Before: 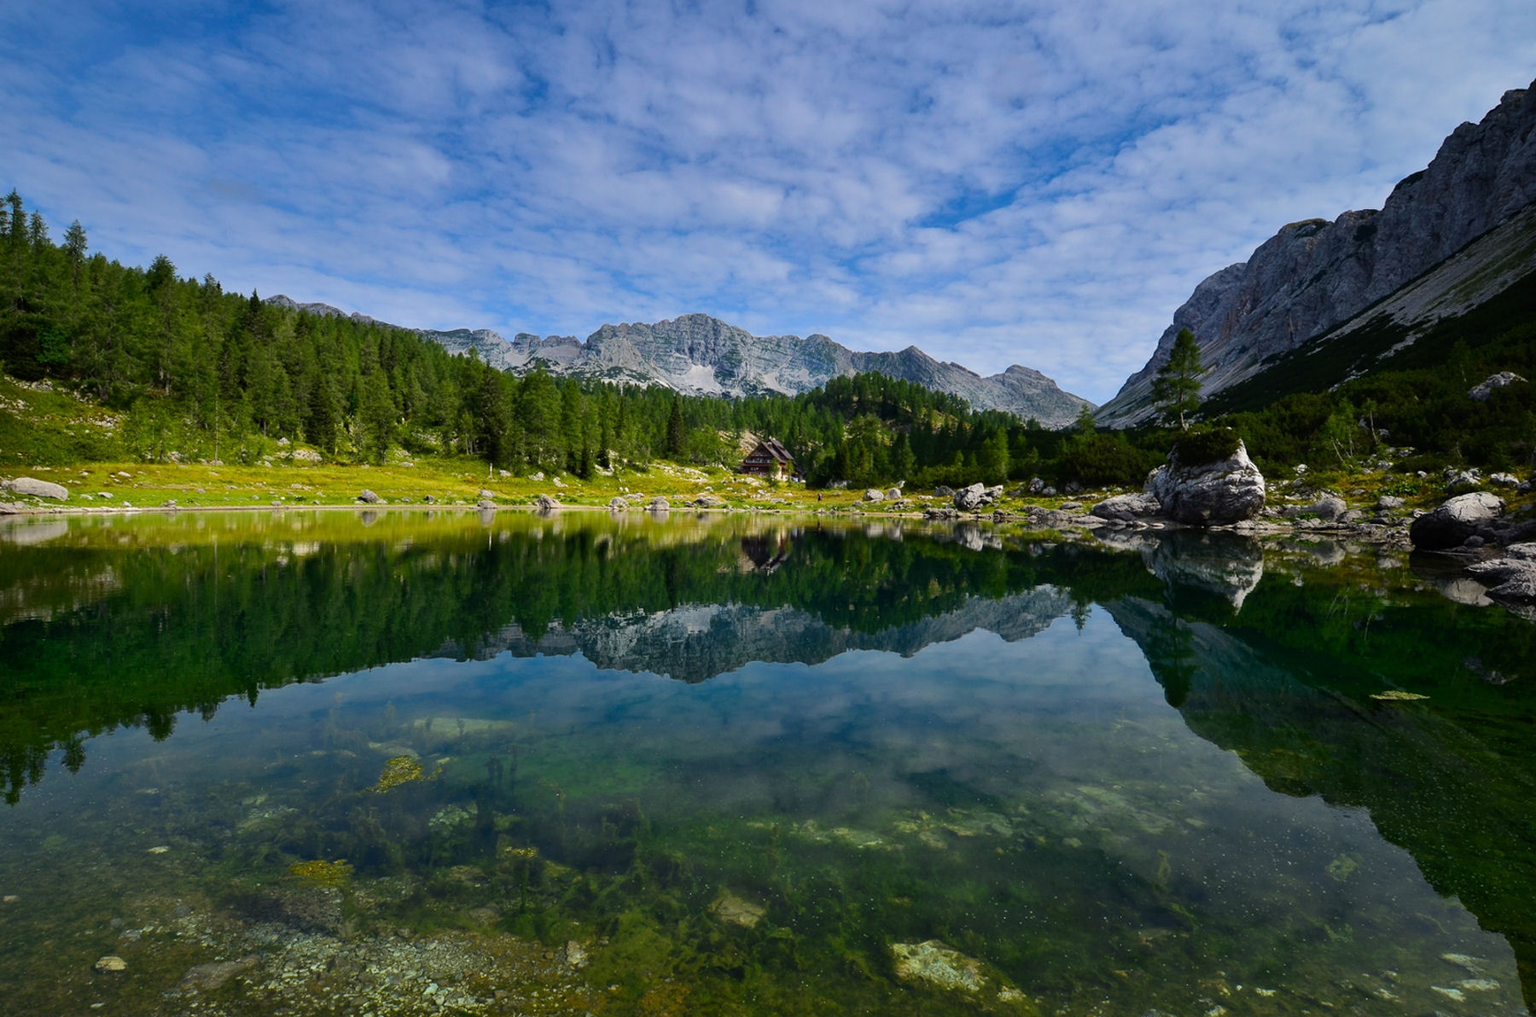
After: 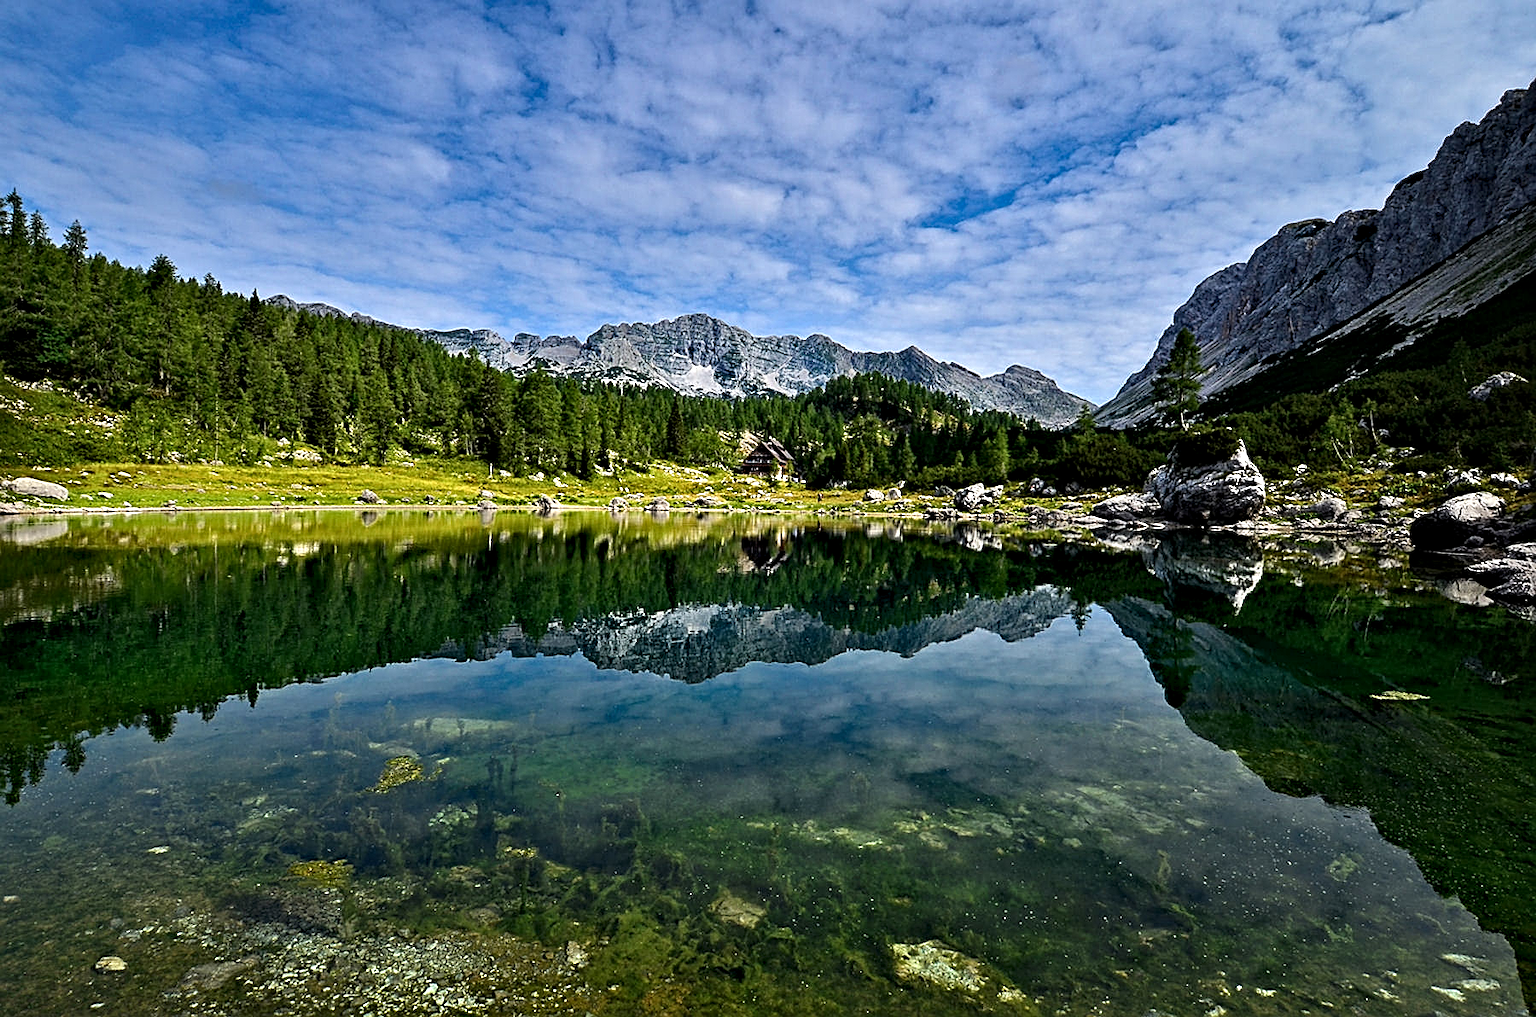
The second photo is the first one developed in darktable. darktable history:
sharpen: on, module defaults
color correction: highlights a* -0.135, highlights b* 0.093
levels: levels [0, 0.474, 0.947]
contrast equalizer: octaves 7, y [[0.5, 0.542, 0.583, 0.625, 0.667, 0.708], [0.5 ×6], [0.5 ×6], [0 ×6], [0 ×6]]
